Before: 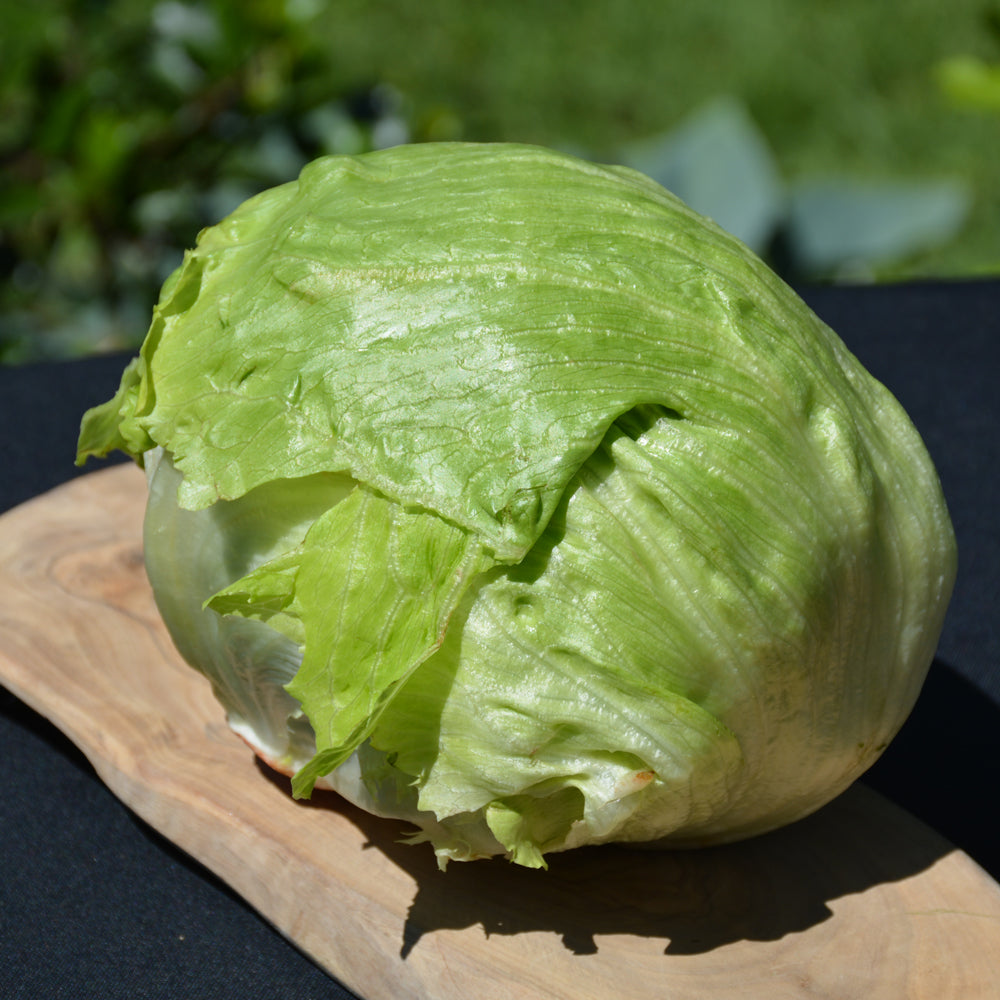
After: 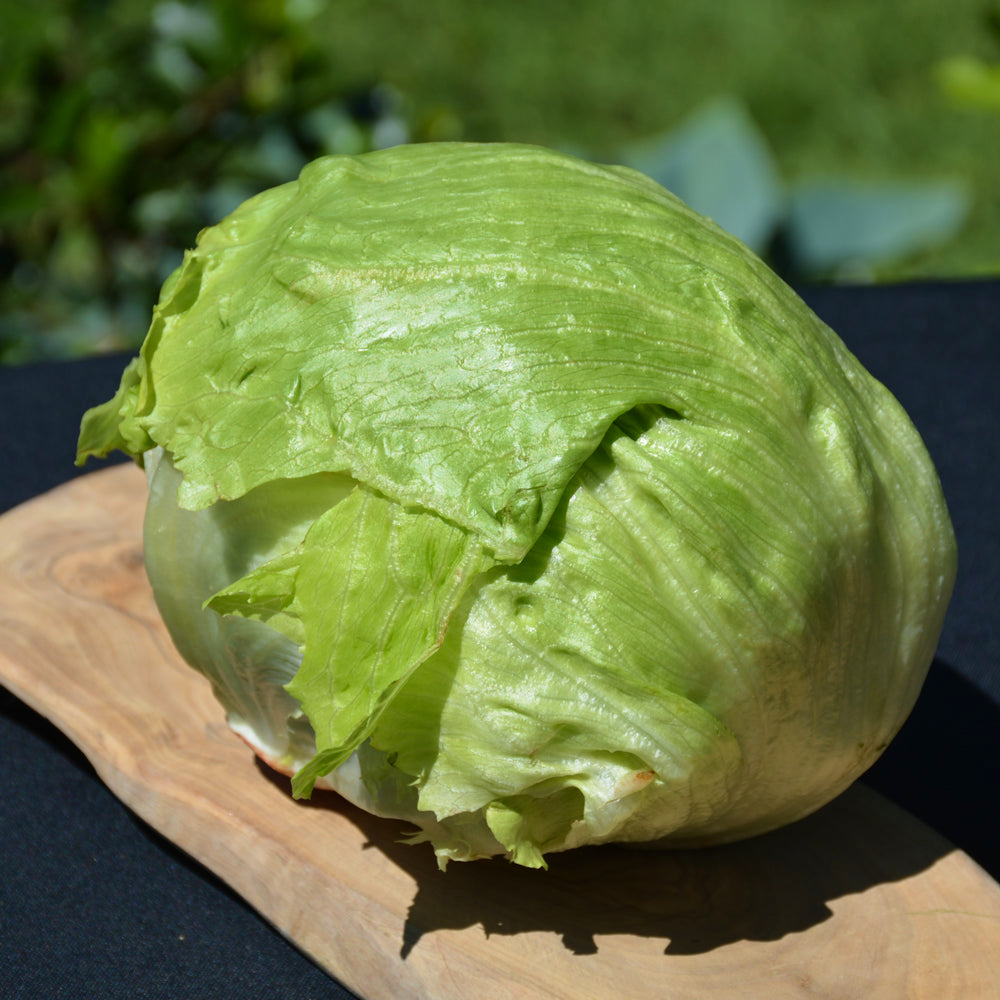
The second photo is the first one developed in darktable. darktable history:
velvia: on, module defaults
white balance: emerald 1
